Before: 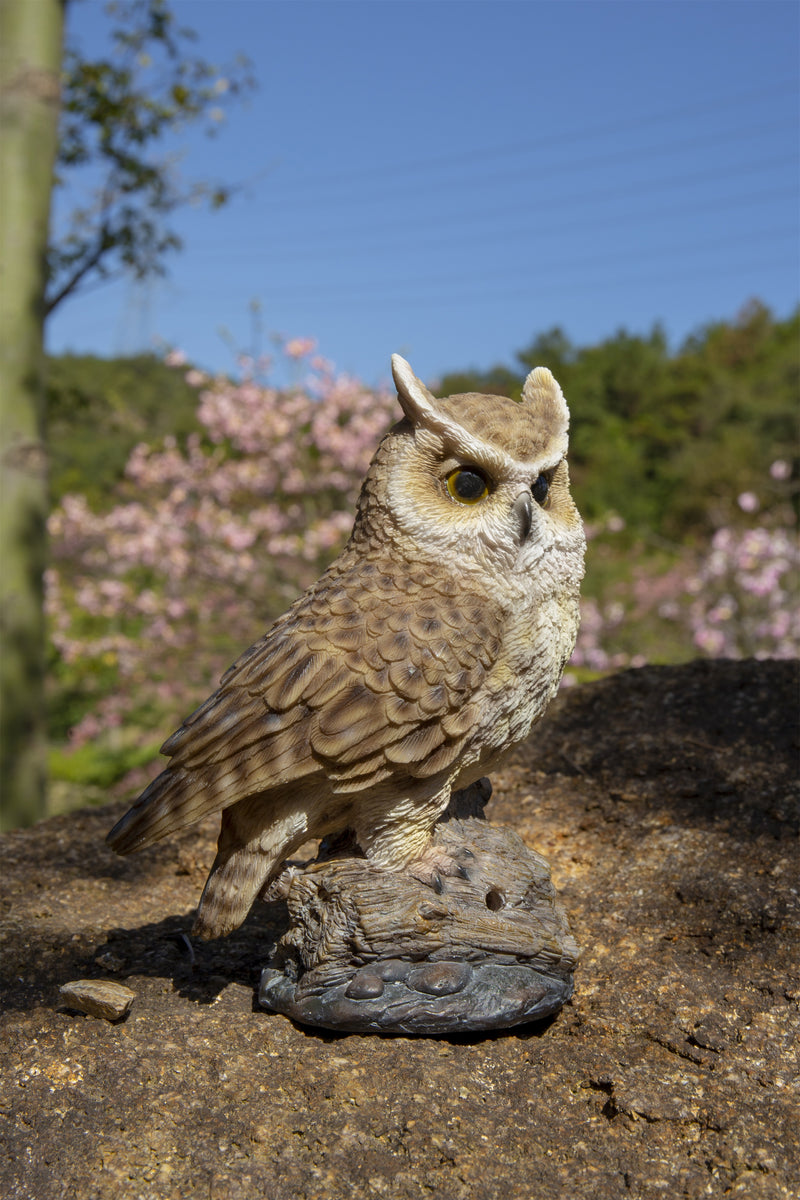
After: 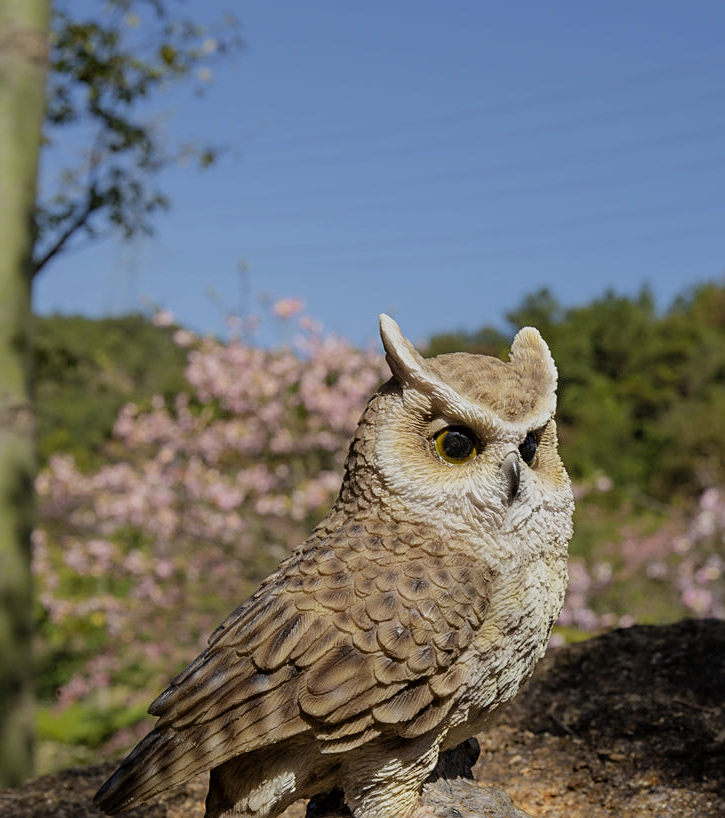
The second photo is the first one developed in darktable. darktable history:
filmic rgb: black relative exposure -7.99 EV, white relative exposure 4 EV, hardness 4.12
sharpen: on, module defaults
crop: left 1.583%, top 3.366%, right 7.702%, bottom 28.461%
